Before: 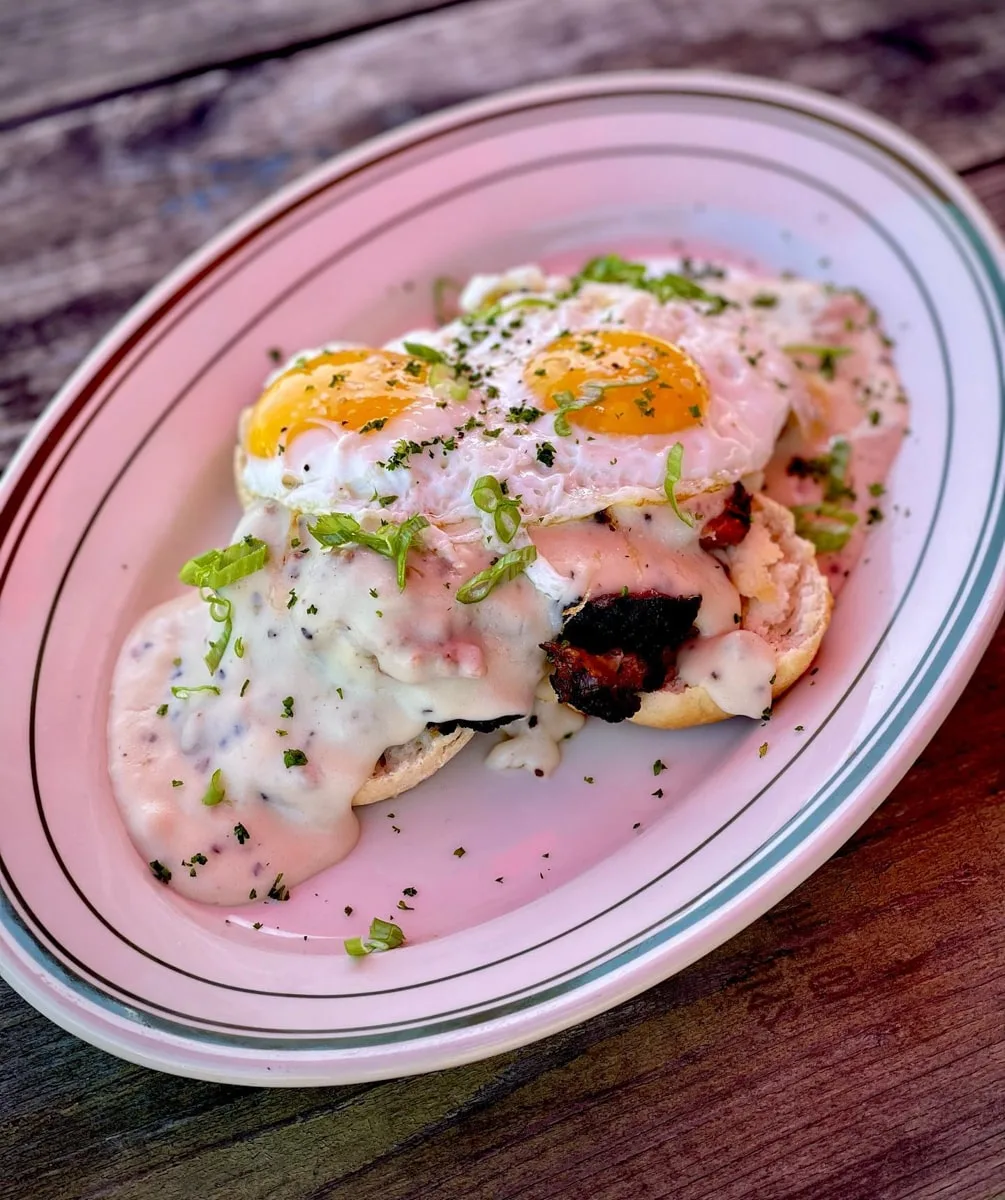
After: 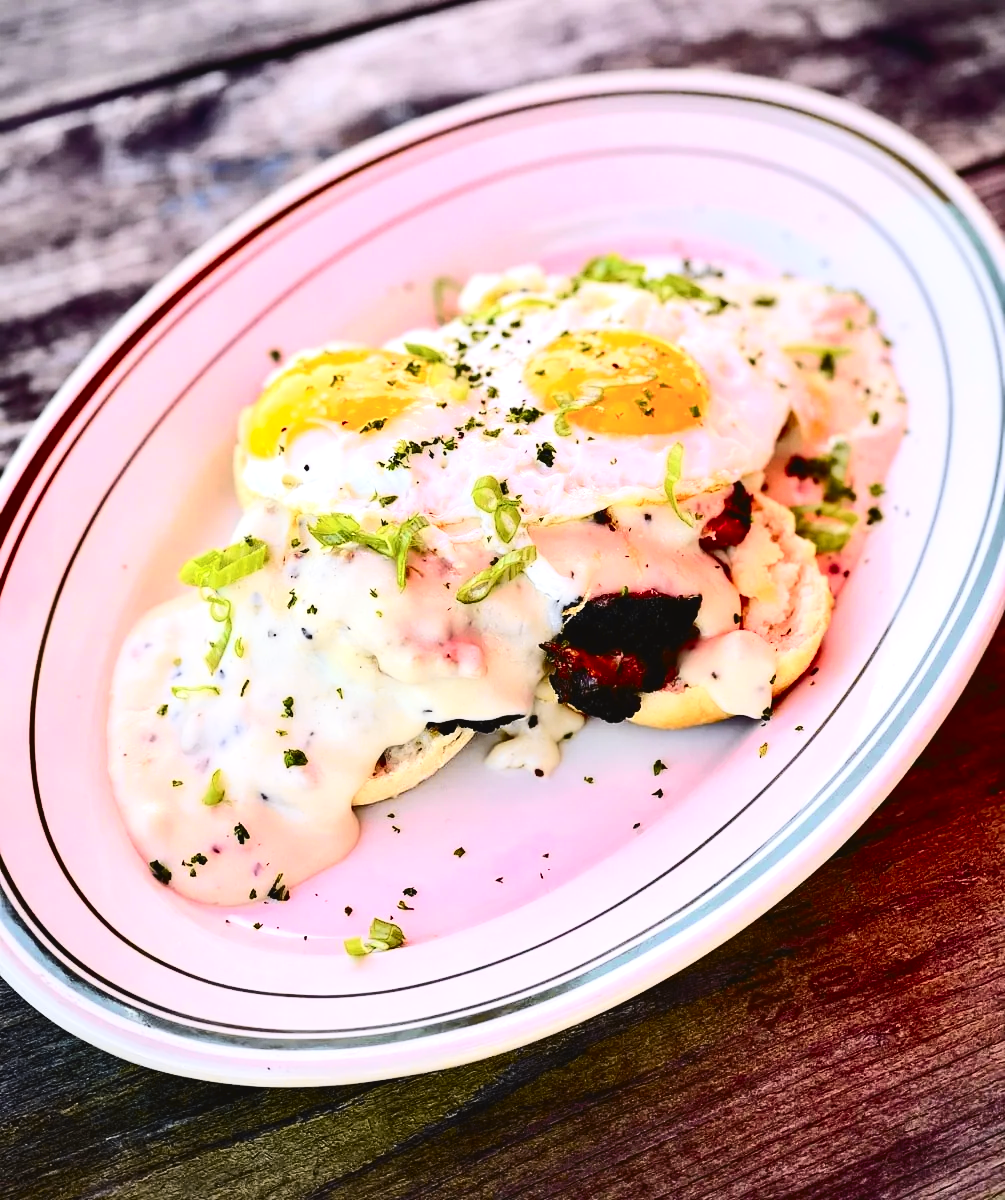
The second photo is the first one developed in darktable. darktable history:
exposure: black level correction 0, exposure 0.7 EV, compensate highlight preservation false
tone curve: curves: ch0 [(0, 0) (0.239, 0.248) (0.508, 0.606) (0.828, 0.878) (1, 1)]; ch1 [(0, 0) (0.401, 0.42) (0.45, 0.464) (0.492, 0.498) (0.511, 0.507) (0.561, 0.549) (0.688, 0.726) (1, 1)]; ch2 [(0, 0) (0.411, 0.433) (0.5, 0.504) (0.545, 0.574) (1, 1)], color space Lab, independent channels, preserve colors none
color balance: lift [1.01, 1, 1, 1], gamma [1.097, 1, 1, 1], gain [0.85, 1, 1, 1]
contrast brightness saturation: contrast 0.32, brightness -0.08, saturation 0.17
